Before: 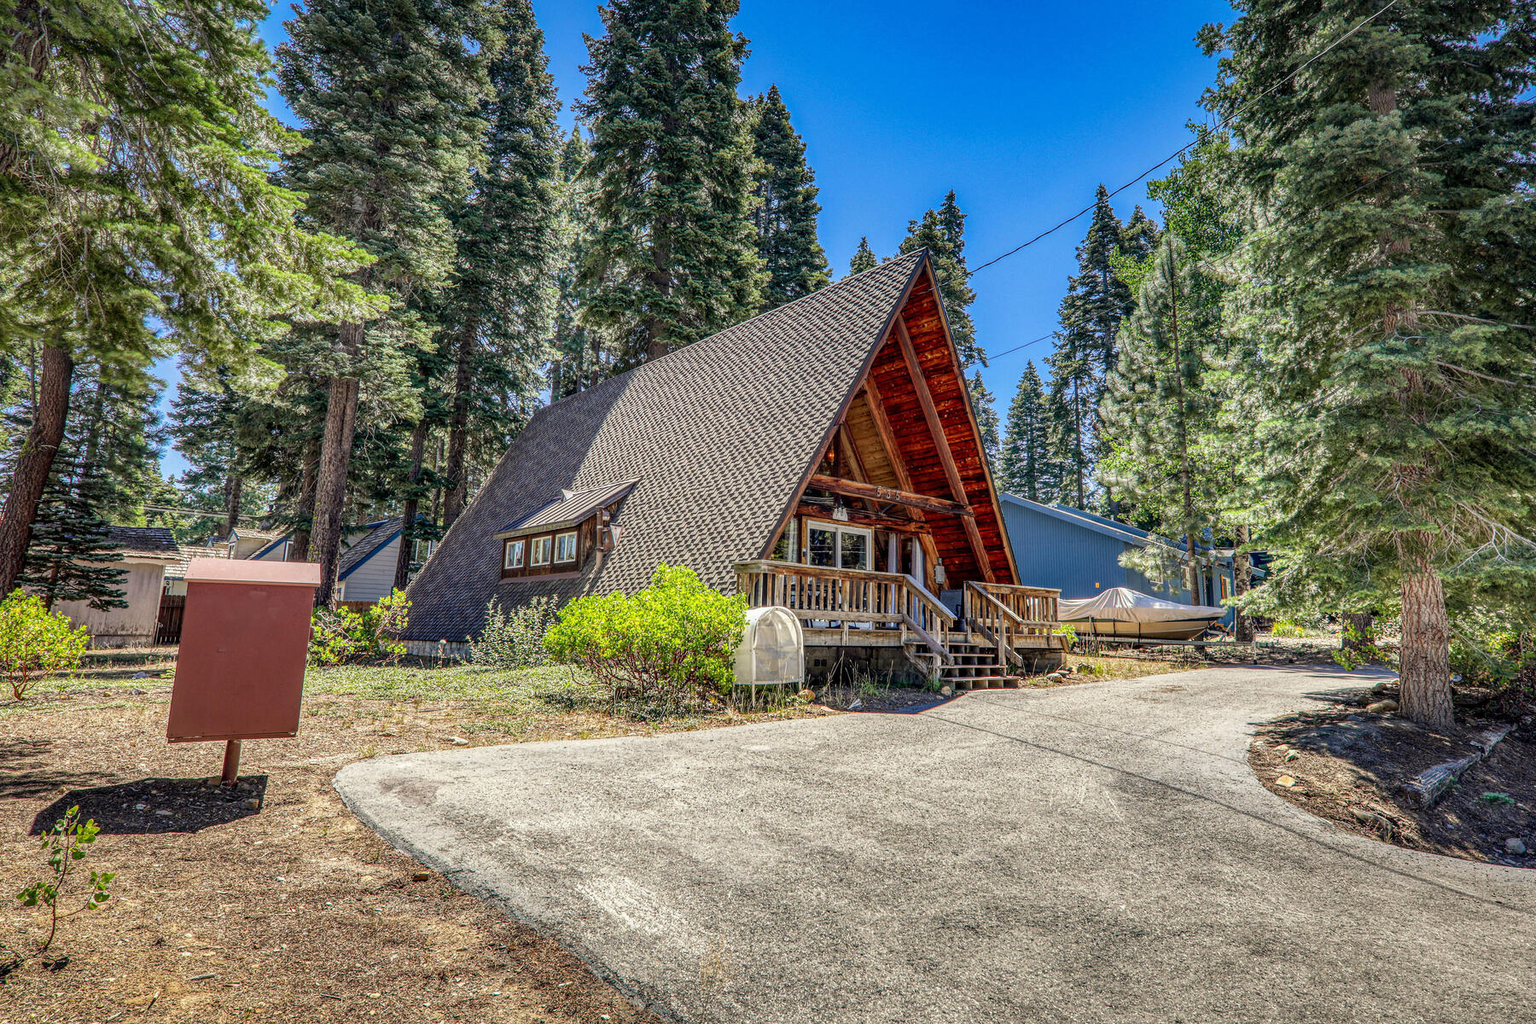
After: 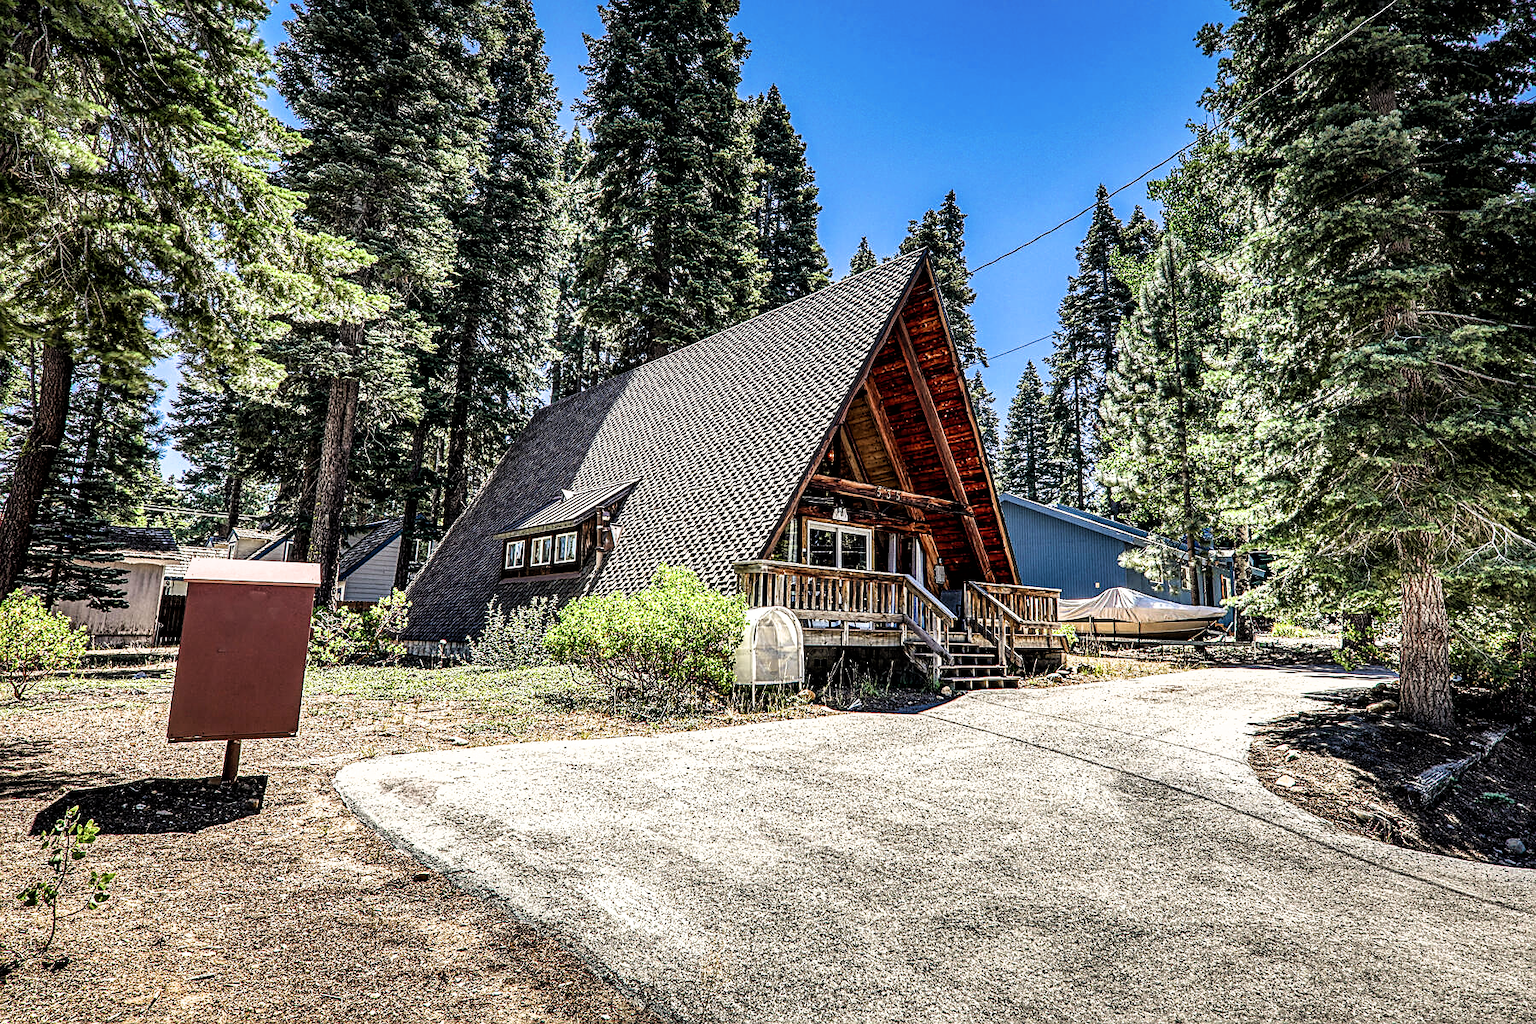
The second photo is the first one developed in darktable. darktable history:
sharpen: on, module defaults
filmic rgb: black relative exposure -8.26 EV, white relative exposure 2.23 EV, hardness 7.16, latitude 86.36%, contrast 1.683, highlights saturation mix -3.01%, shadows ↔ highlights balance -2.09%, preserve chrominance max RGB
